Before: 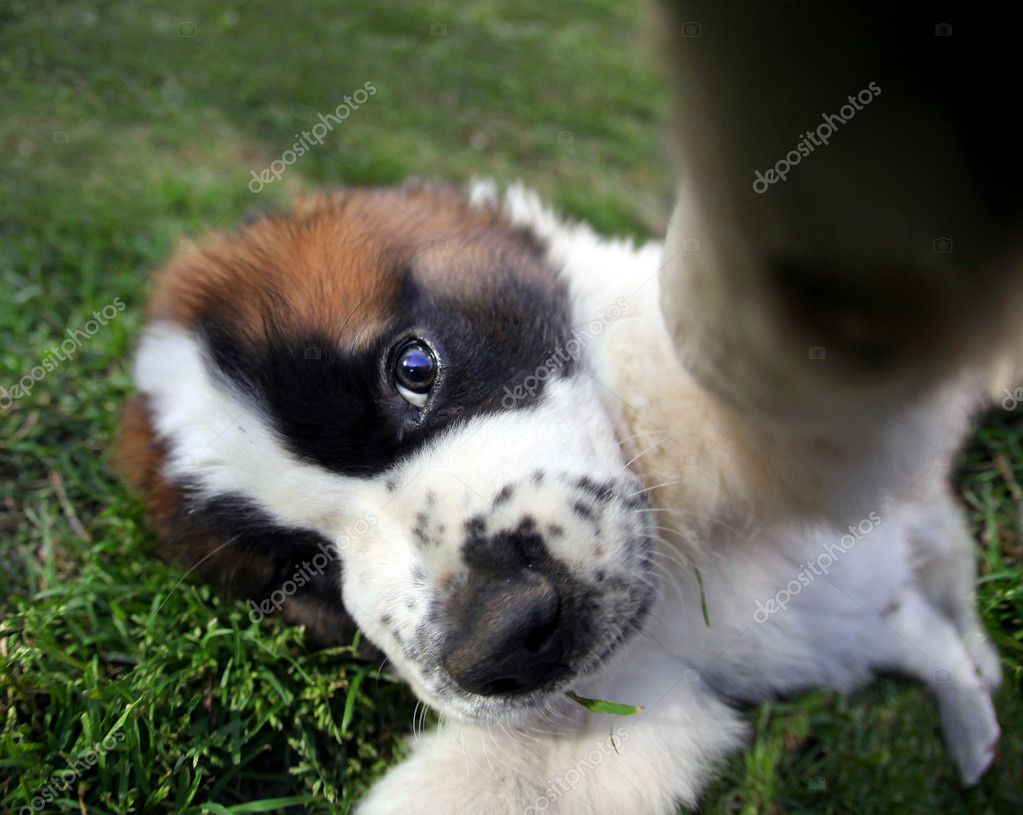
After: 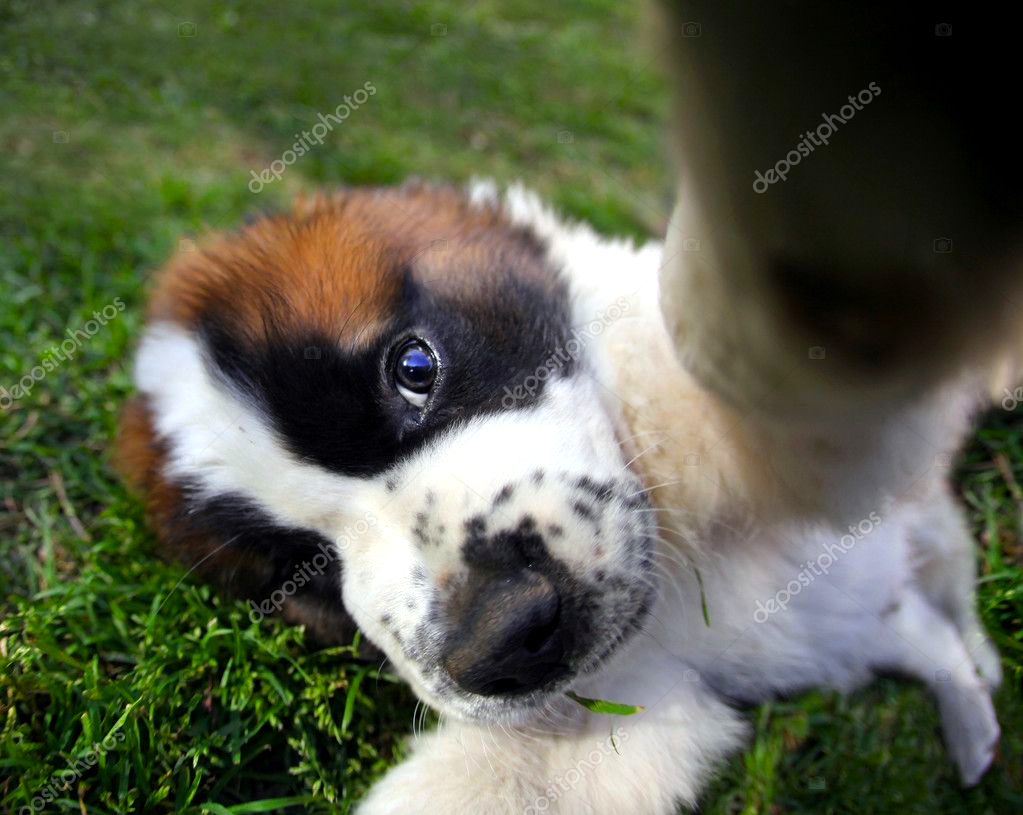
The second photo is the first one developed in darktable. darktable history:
color balance rgb: perceptual saturation grading › global saturation 29.704%, contrast 5.628%
